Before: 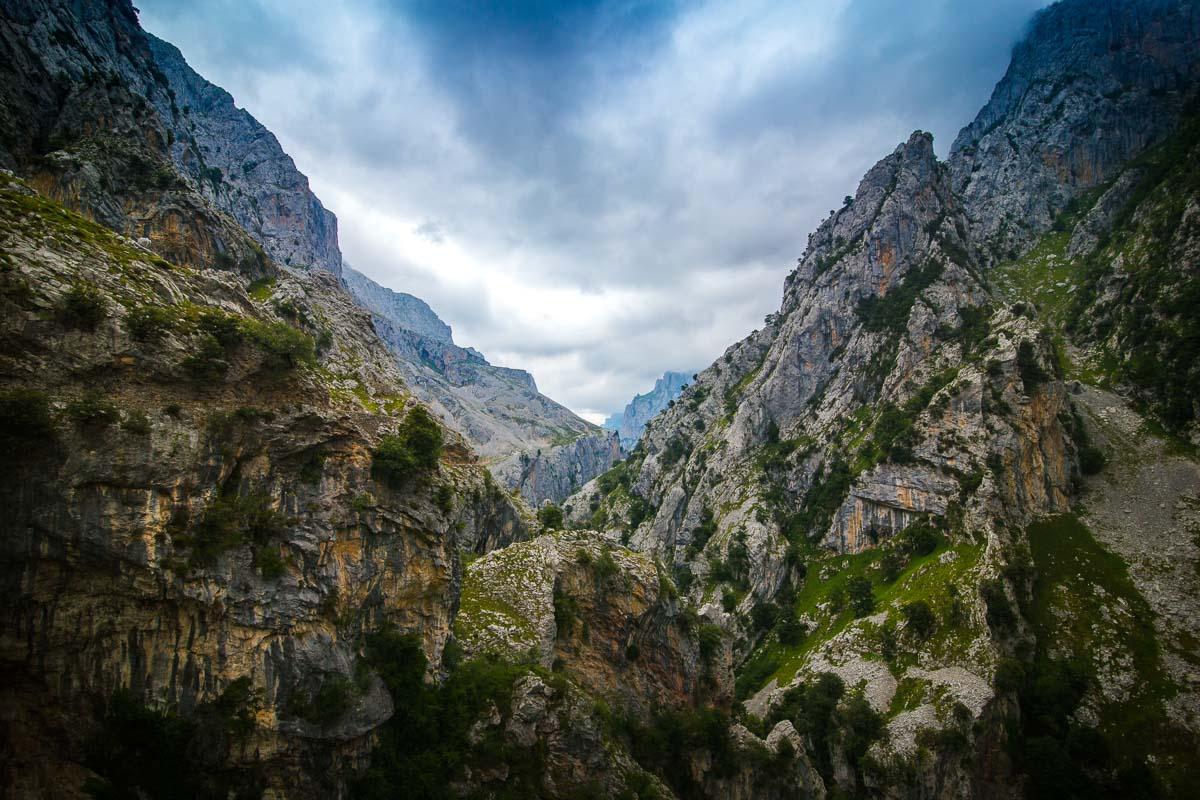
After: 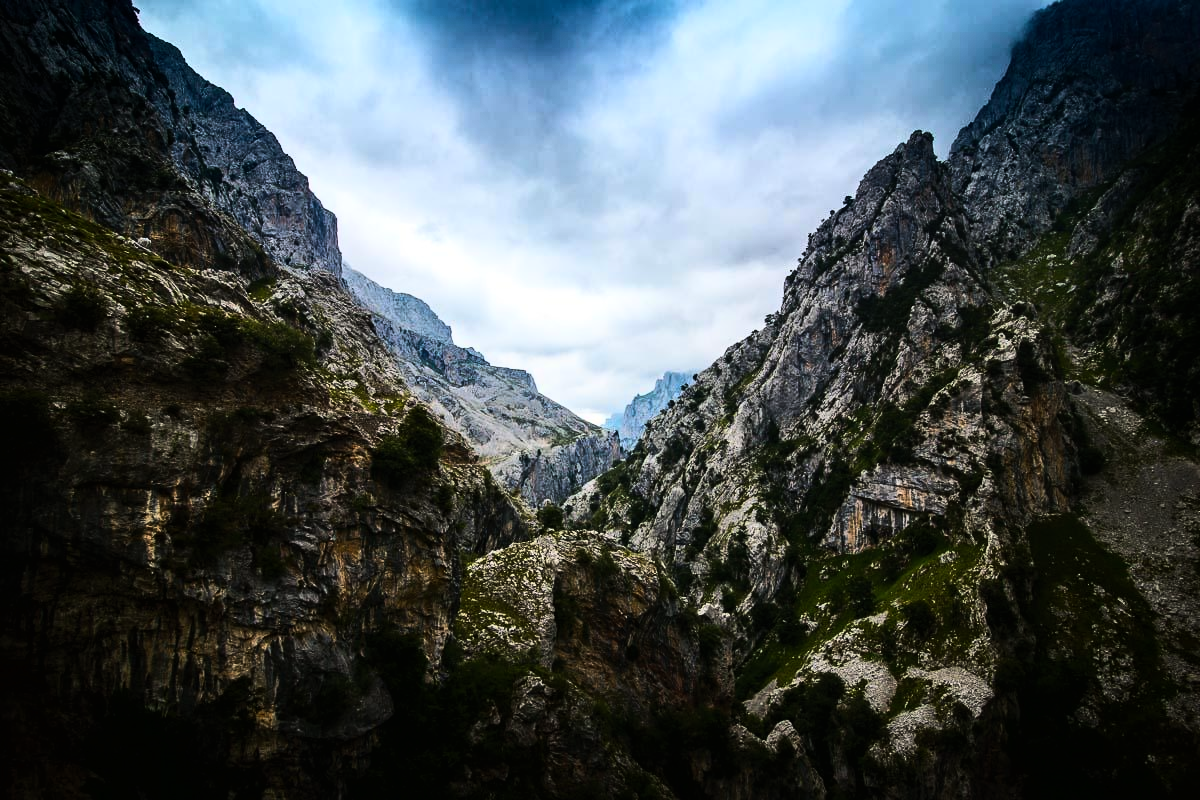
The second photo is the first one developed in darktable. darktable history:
tone curve: curves: ch0 [(0, 0) (0.003, 0.003) (0.011, 0.005) (0.025, 0.005) (0.044, 0.008) (0.069, 0.015) (0.1, 0.023) (0.136, 0.032) (0.177, 0.046) (0.224, 0.072) (0.277, 0.124) (0.335, 0.174) (0.399, 0.253) (0.468, 0.365) (0.543, 0.519) (0.623, 0.675) (0.709, 0.805) (0.801, 0.908) (0.898, 0.97) (1, 1)]
